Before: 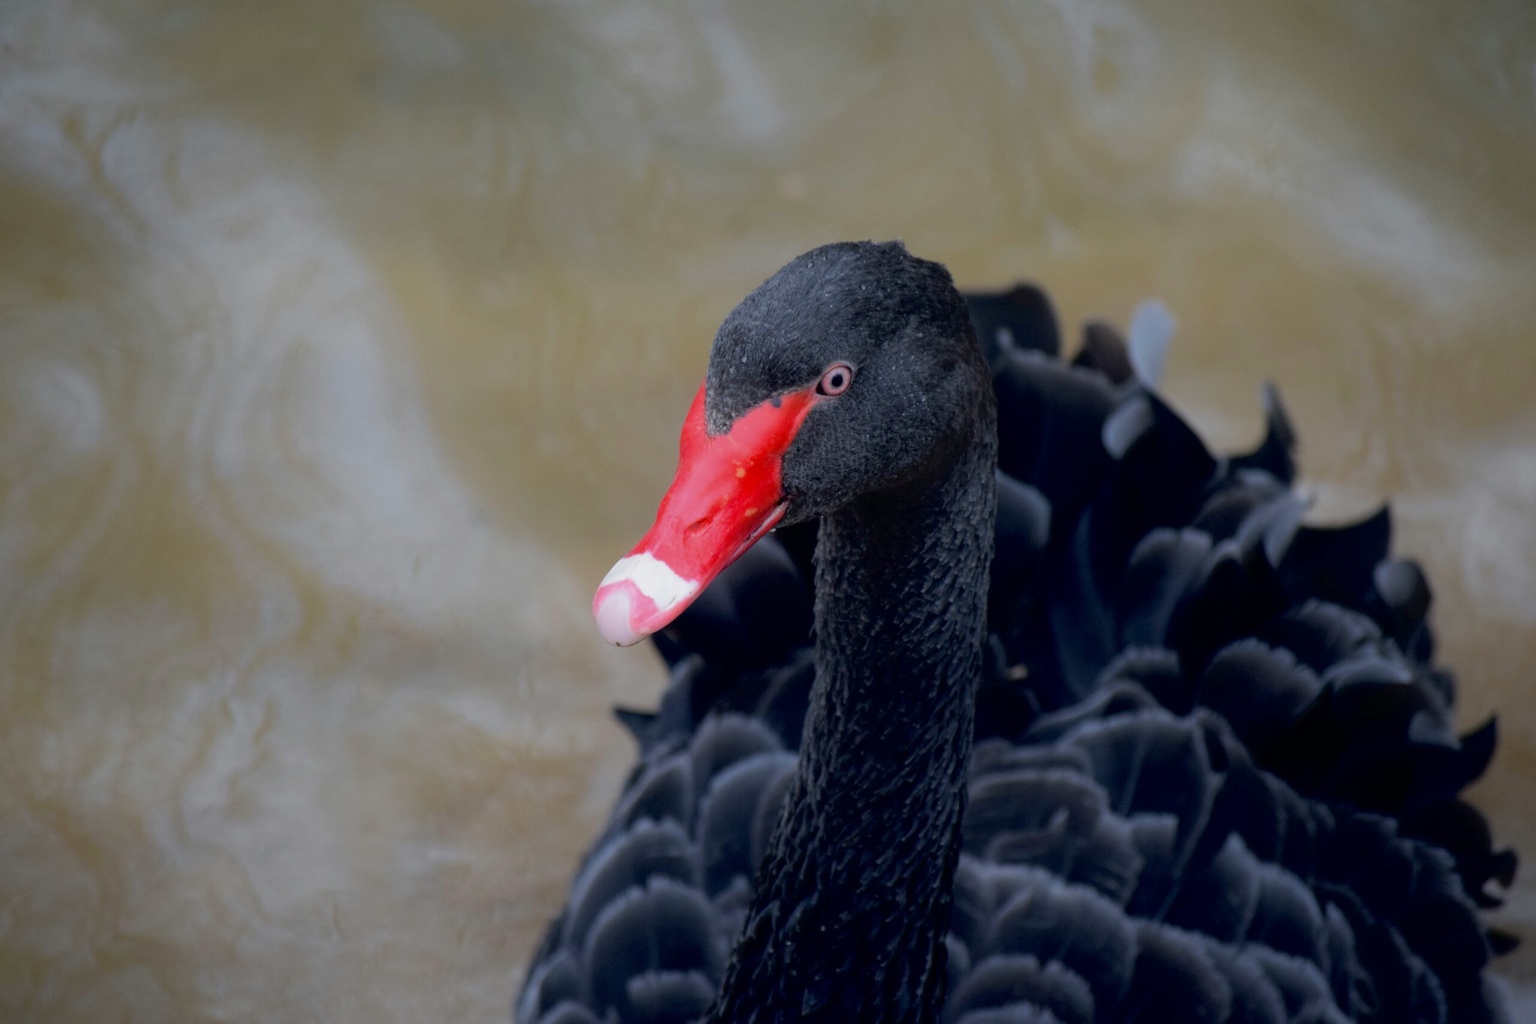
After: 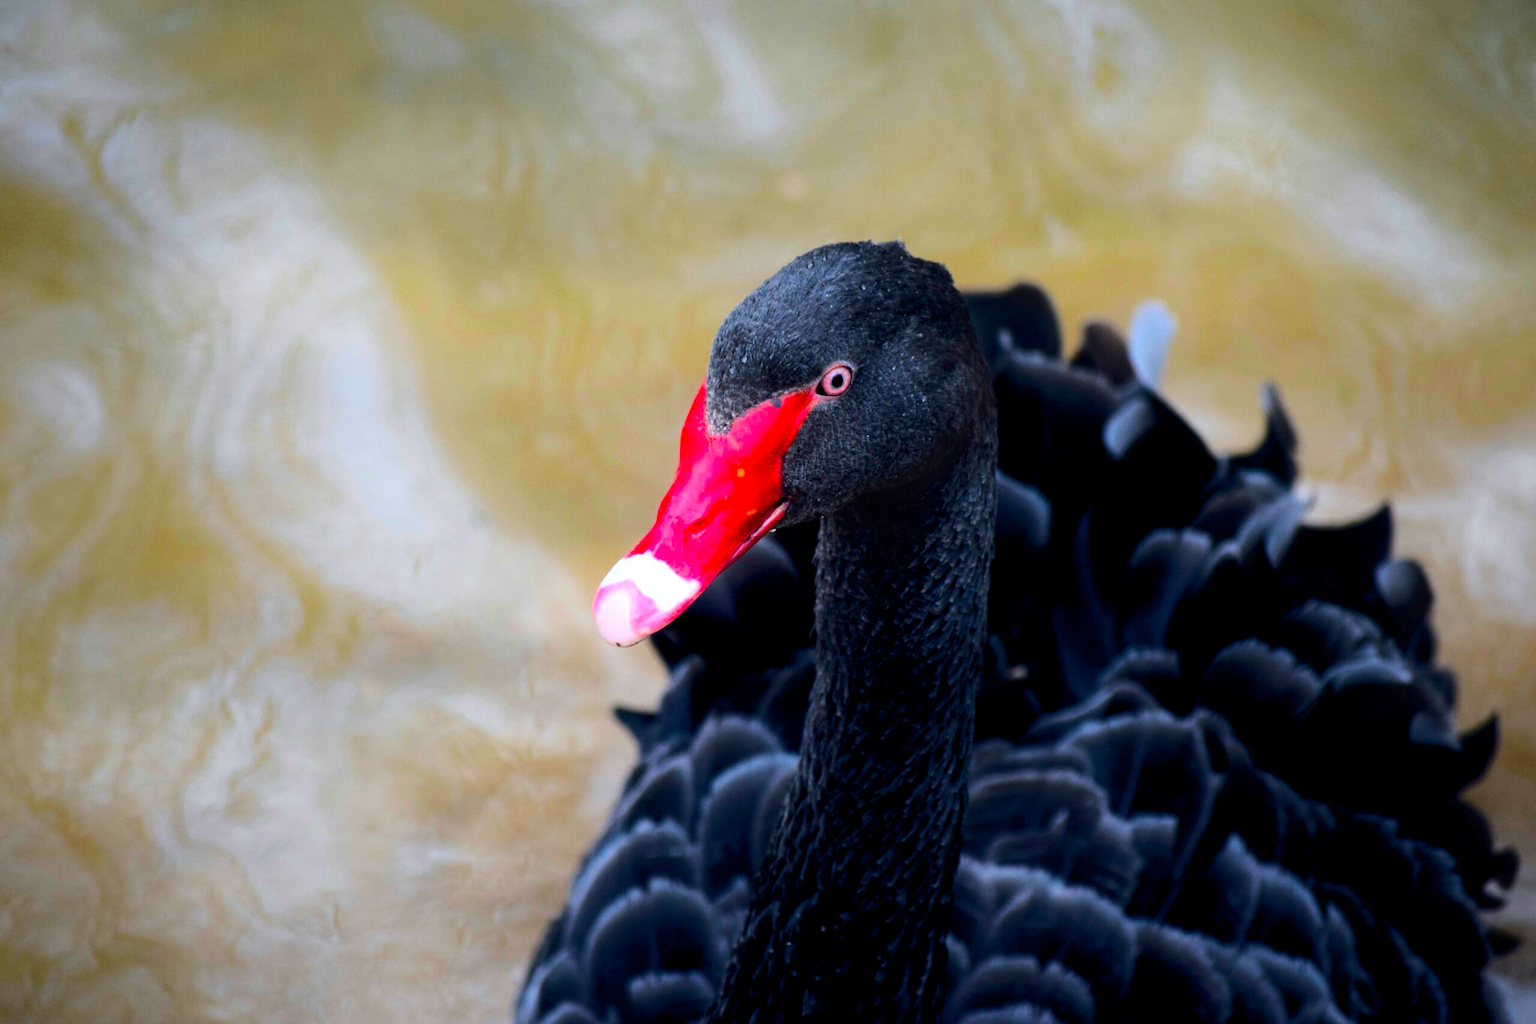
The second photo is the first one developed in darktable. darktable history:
base curve: curves: ch0 [(0, 0) (0.028, 0.03) (0.121, 0.232) (0.46, 0.748) (0.859, 0.968) (1, 1)]
color balance rgb: linear chroma grading › global chroma 9%, perceptual saturation grading › global saturation 36%, perceptual saturation grading › shadows 35%, perceptual brilliance grading › global brilliance 15%, perceptual brilliance grading › shadows -35%, global vibrance 15%
